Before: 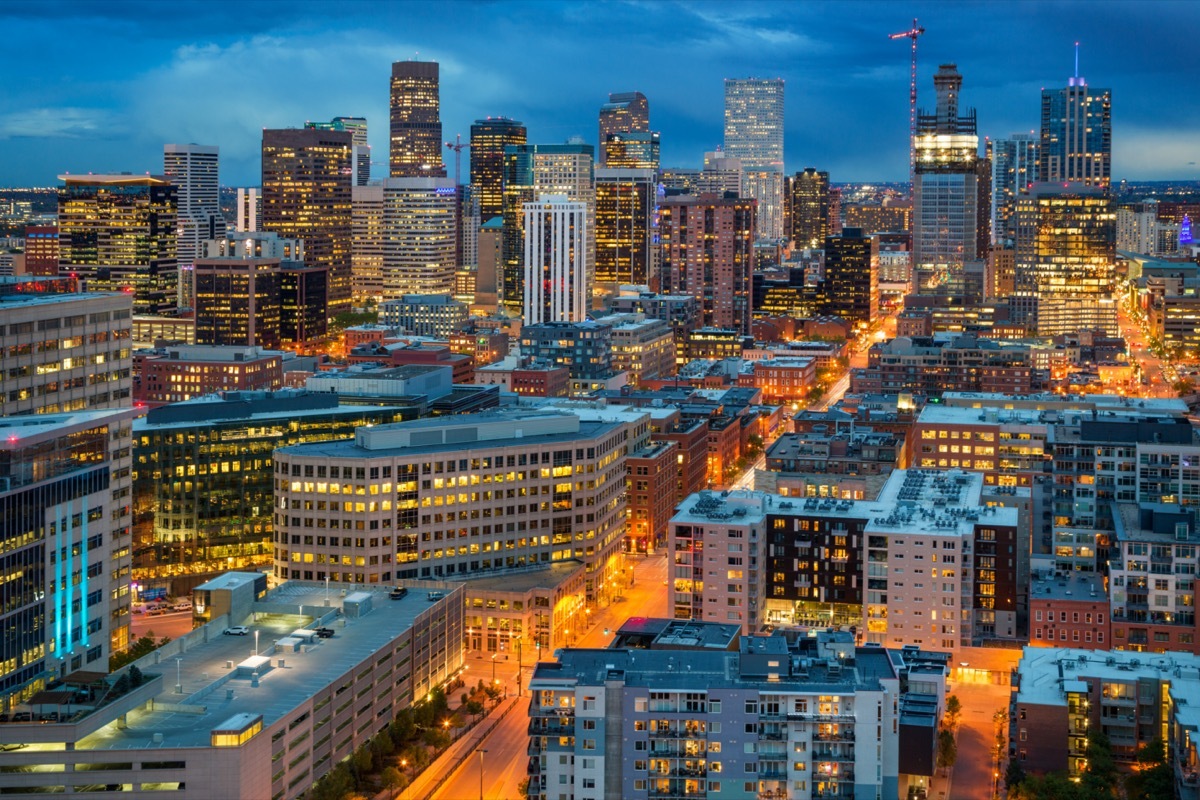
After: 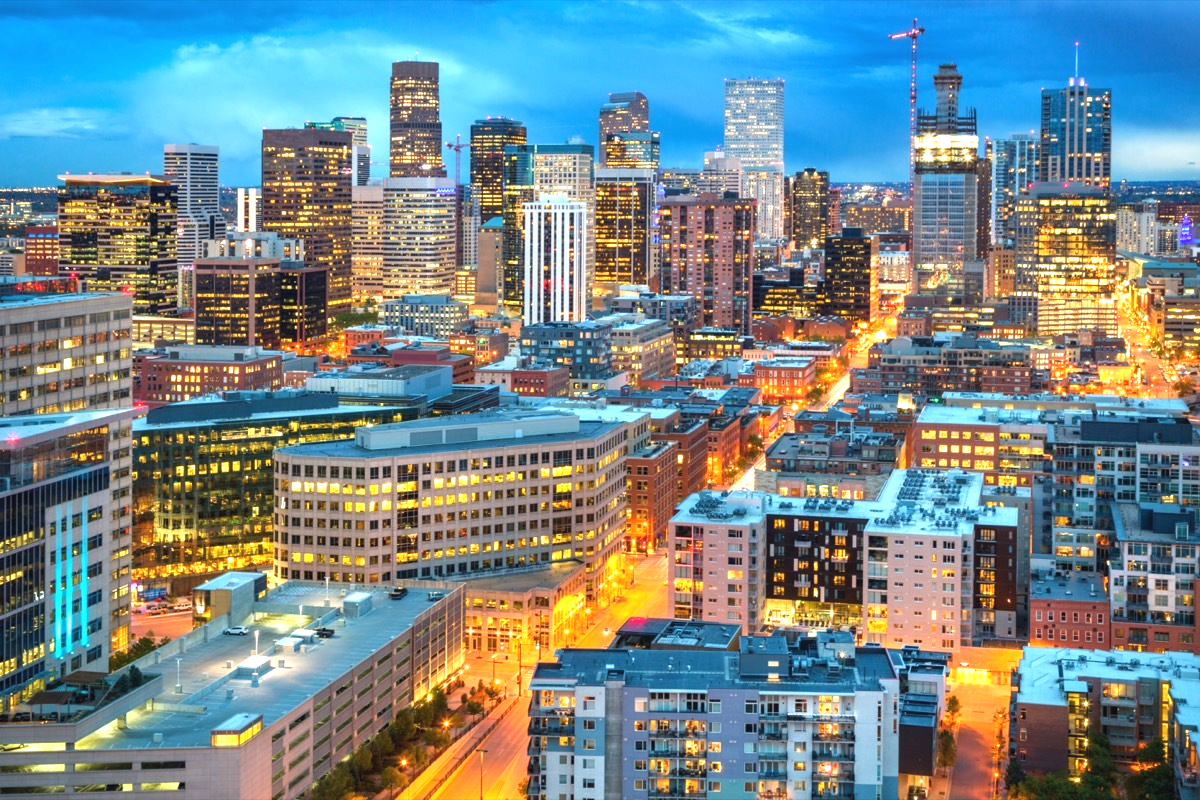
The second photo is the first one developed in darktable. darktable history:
exposure: black level correction -0.001, exposure 1.115 EV, compensate exposure bias true, compensate highlight preservation false
